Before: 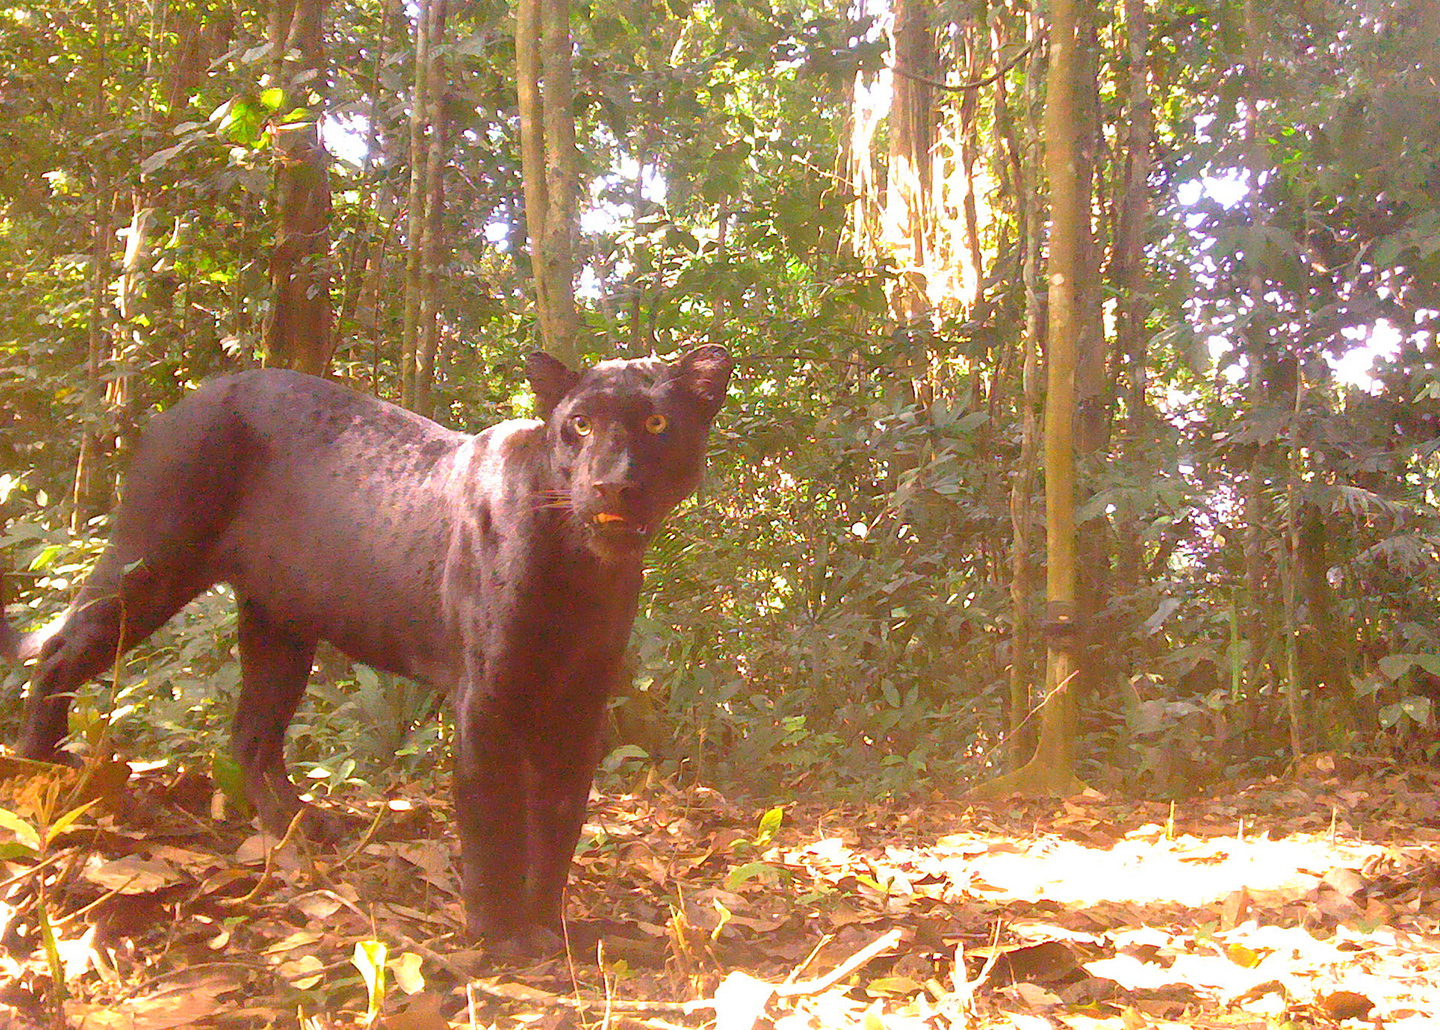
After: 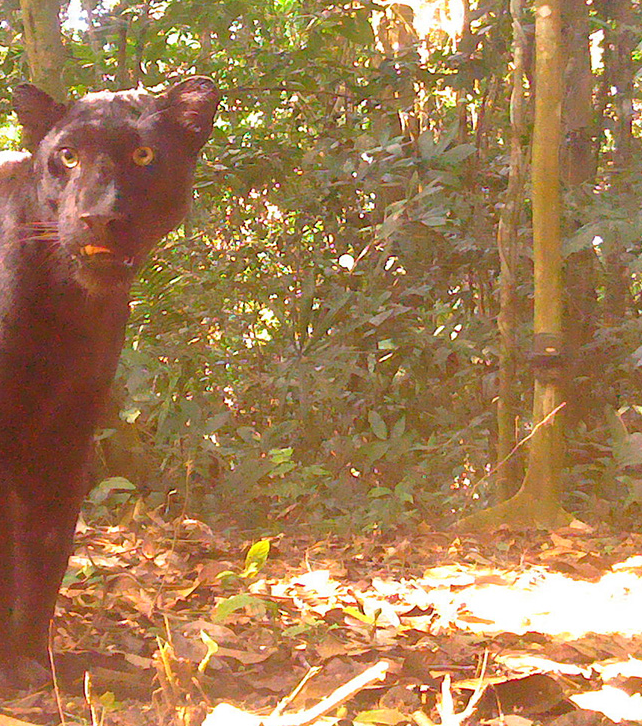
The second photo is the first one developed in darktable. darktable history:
crop: left 35.679%, top 26.073%, right 19.701%, bottom 3.39%
